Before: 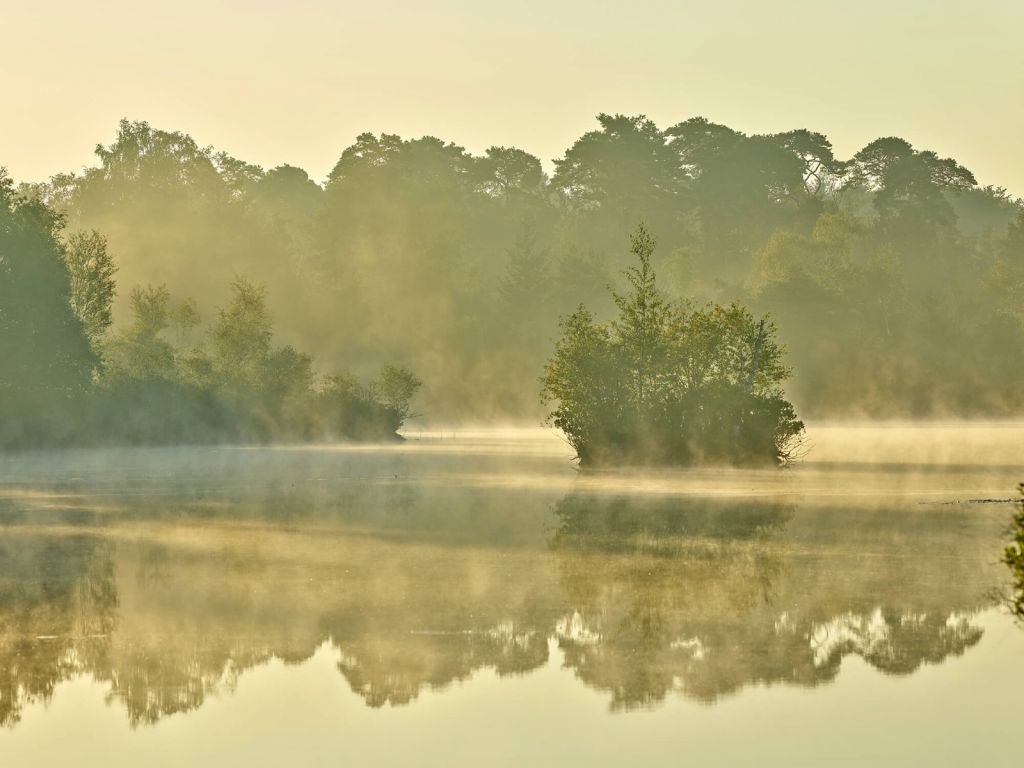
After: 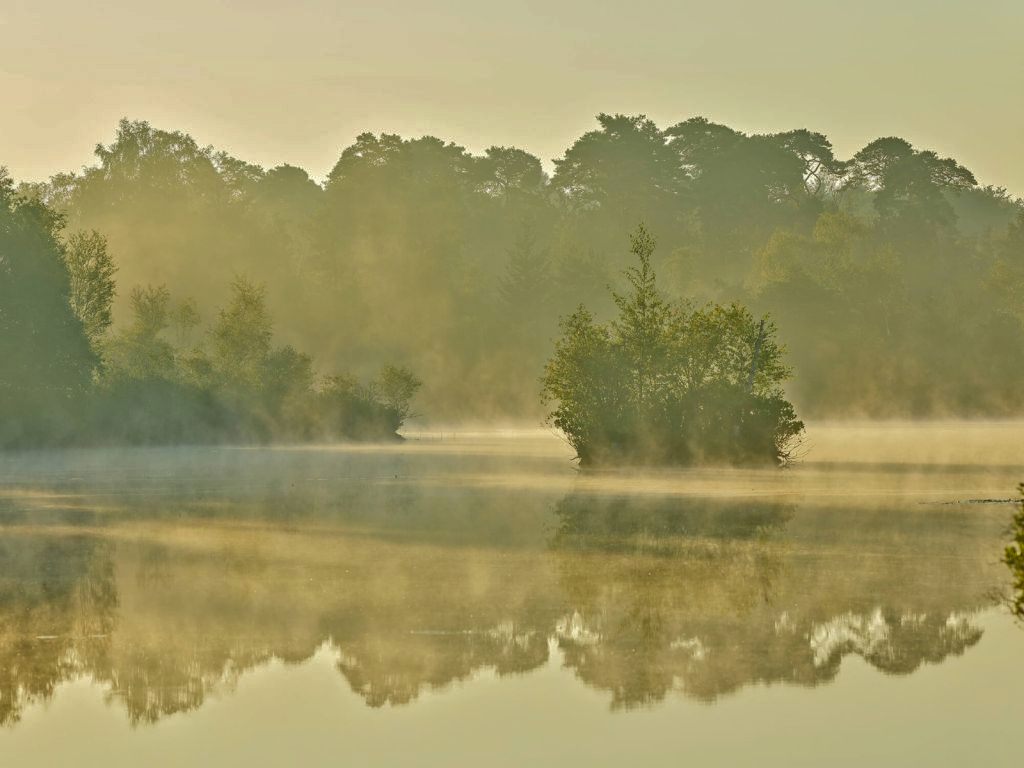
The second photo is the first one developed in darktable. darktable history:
tone curve: curves: ch0 [(0, 0) (0.003, 0.149) (0.011, 0.152) (0.025, 0.154) (0.044, 0.164) (0.069, 0.179) (0.1, 0.194) (0.136, 0.211) (0.177, 0.232) (0.224, 0.258) (0.277, 0.289) (0.335, 0.326) (0.399, 0.371) (0.468, 0.438) (0.543, 0.504) (0.623, 0.569) (0.709, 0.642) (0.801, 0.716) (0.898, 0.775) (1, 1)], color space Lab, independent channels, preserve colors none
